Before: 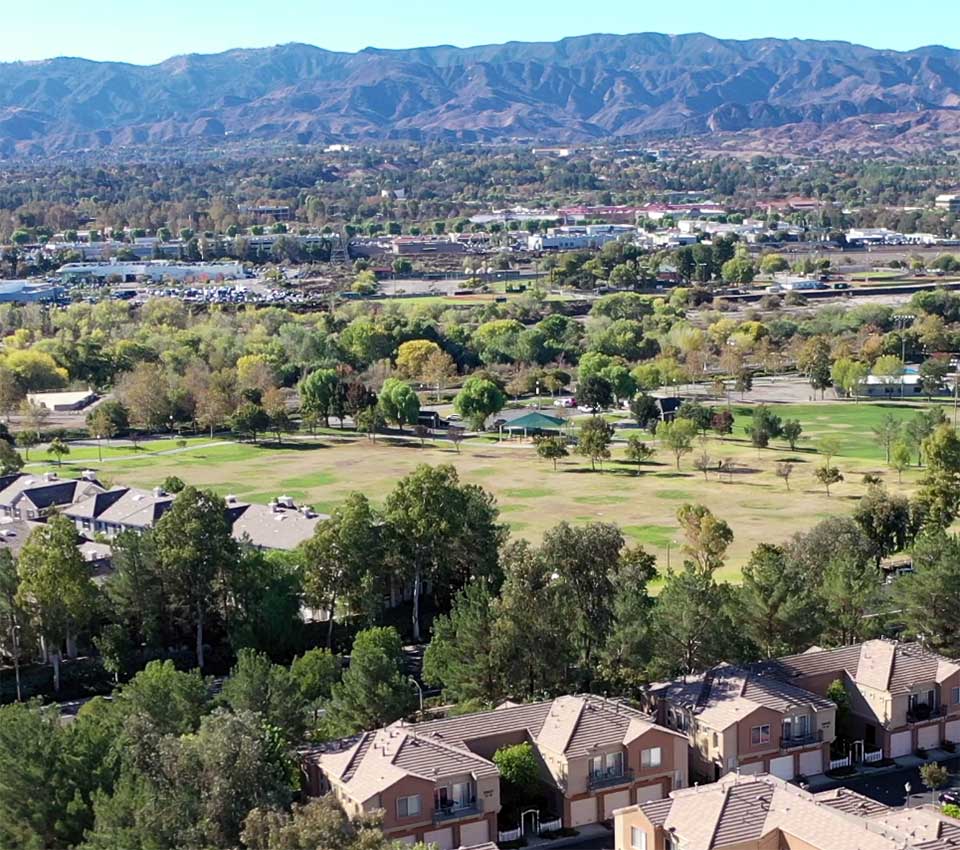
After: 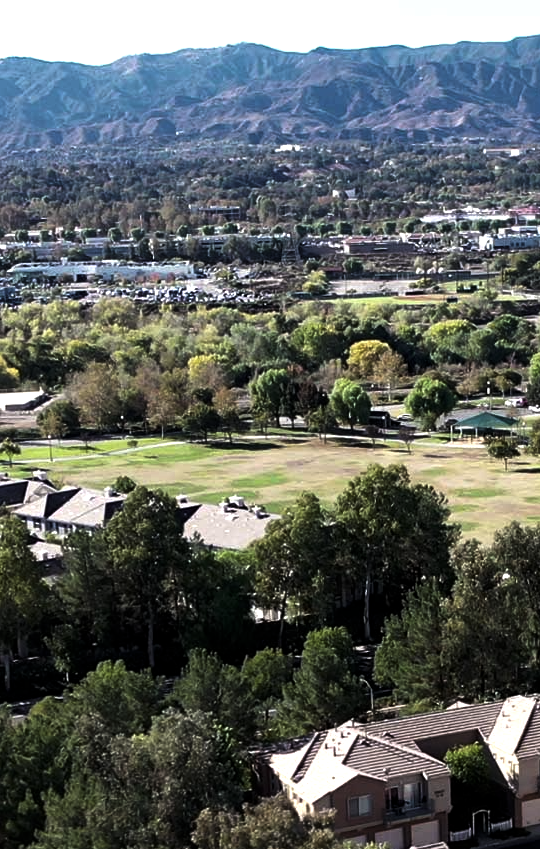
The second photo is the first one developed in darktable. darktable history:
exposure: black level correction 0.001, exposure 0.5 EV, compensate exposure bias true, compensate highlight preservation false
levels: levels [0, 0.618, 1]
crop: left 5.114%, right 38.589%
